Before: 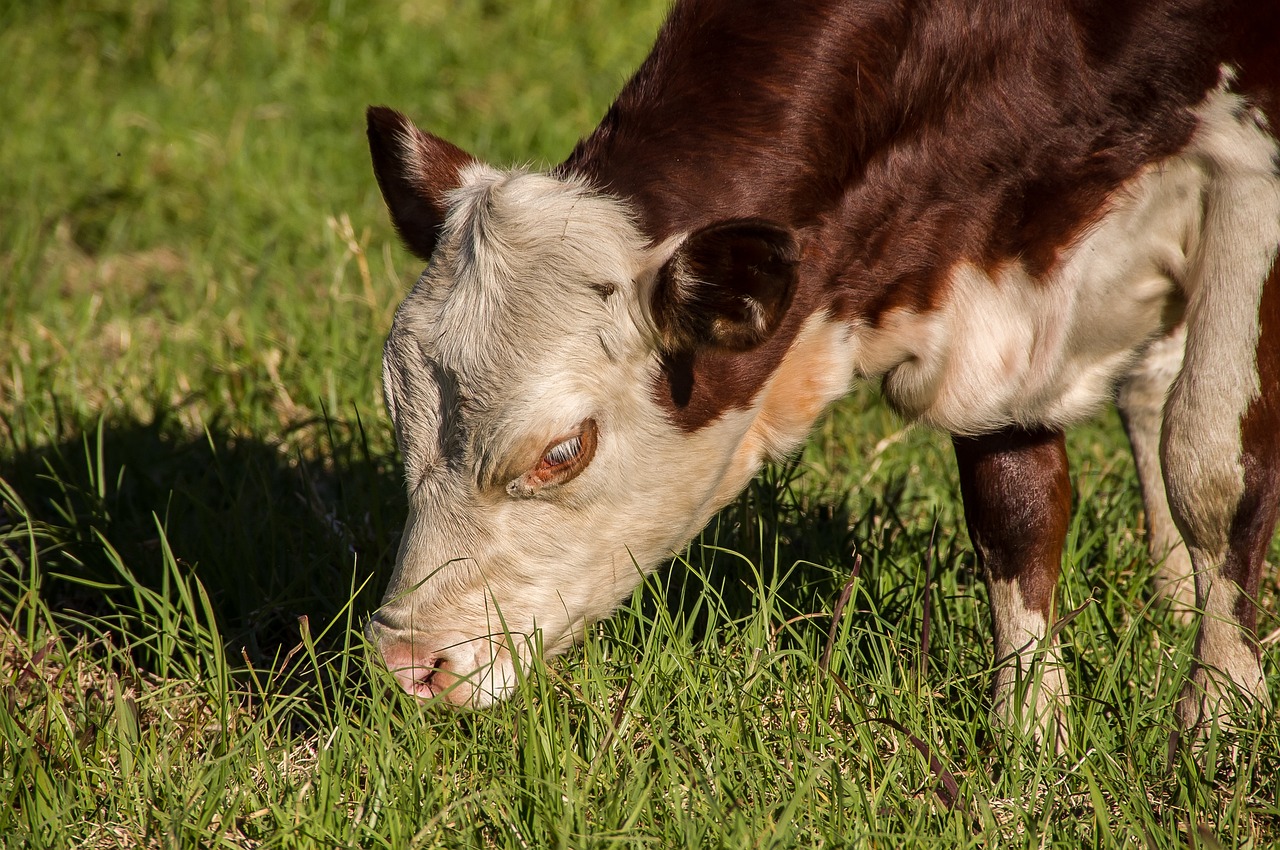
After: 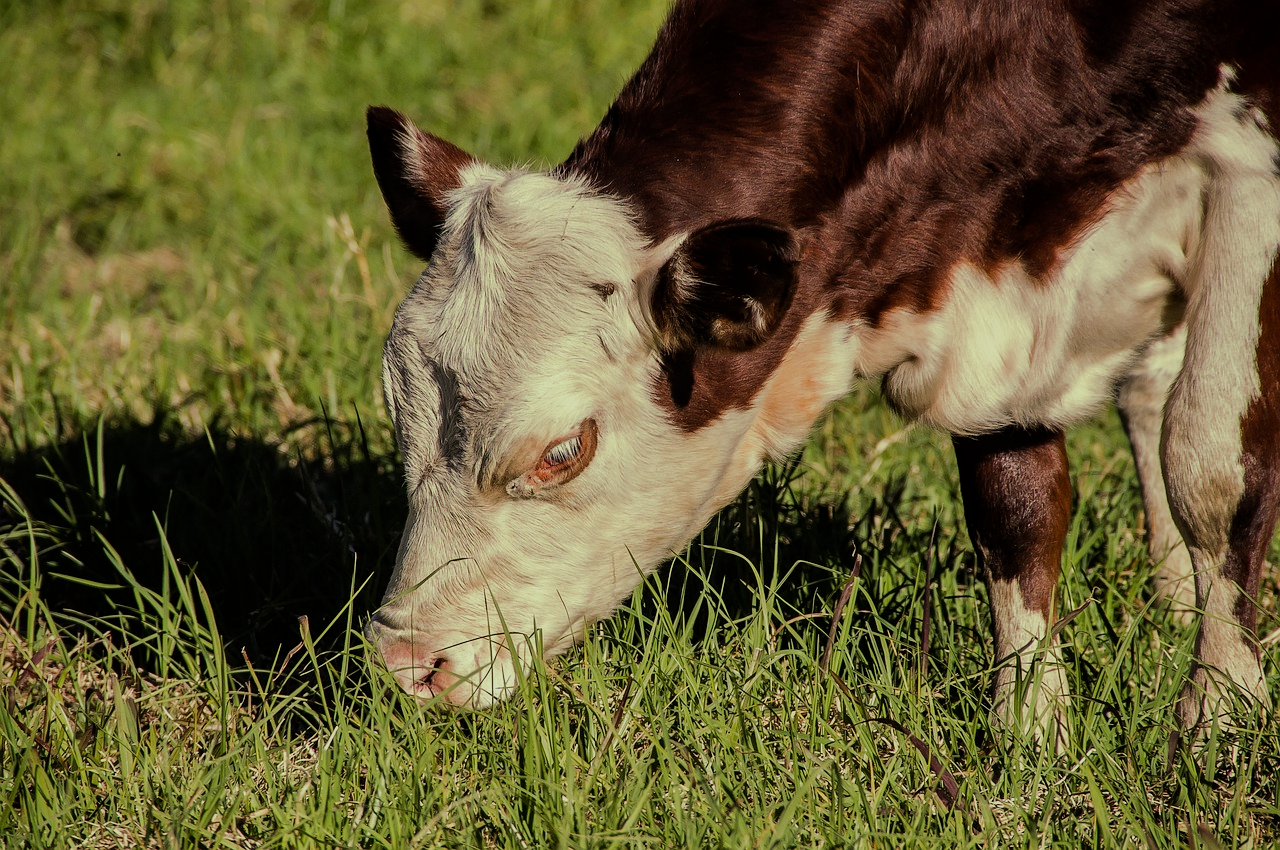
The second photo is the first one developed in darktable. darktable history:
filmic rgb: black relative exposure -7.65 EV, white relative exposure 4.56 EV, hardness 3.61
split-toning: shadows › hue 290.82°, shadows › saturation 0.34, highlights › saturation 0.38, balance 0, compress 50%
